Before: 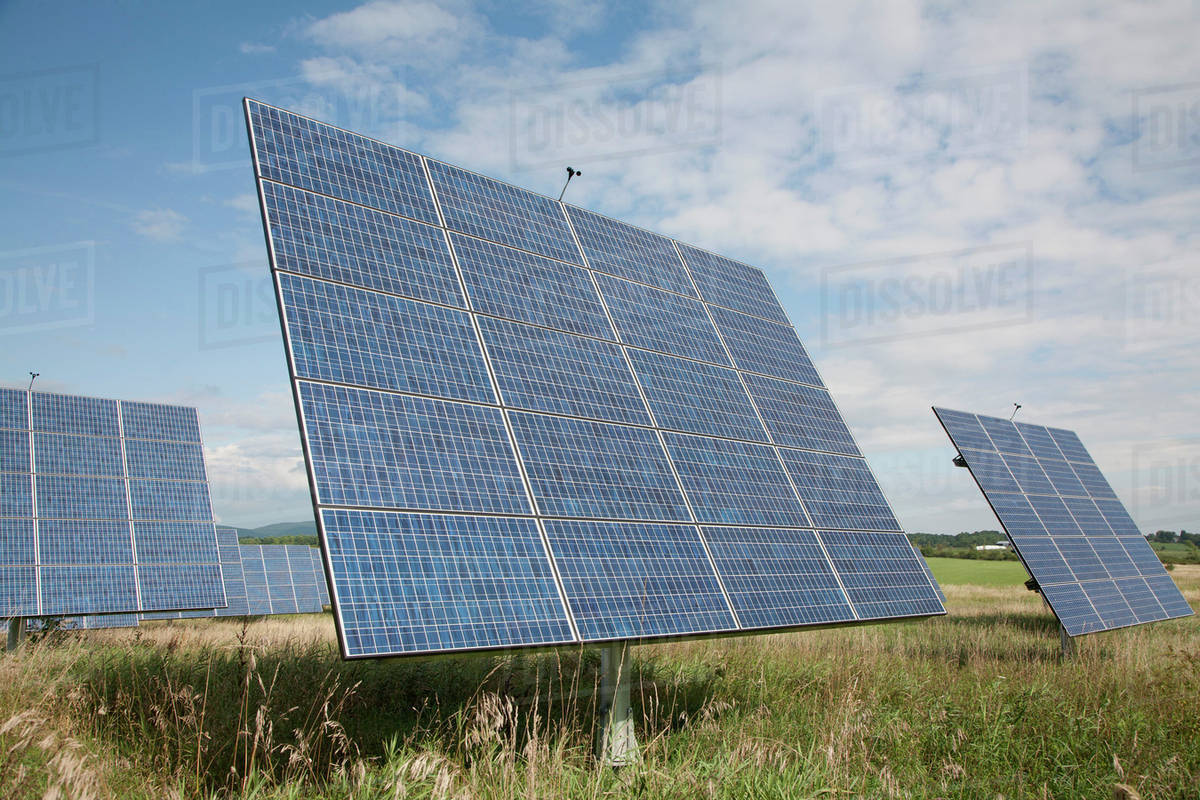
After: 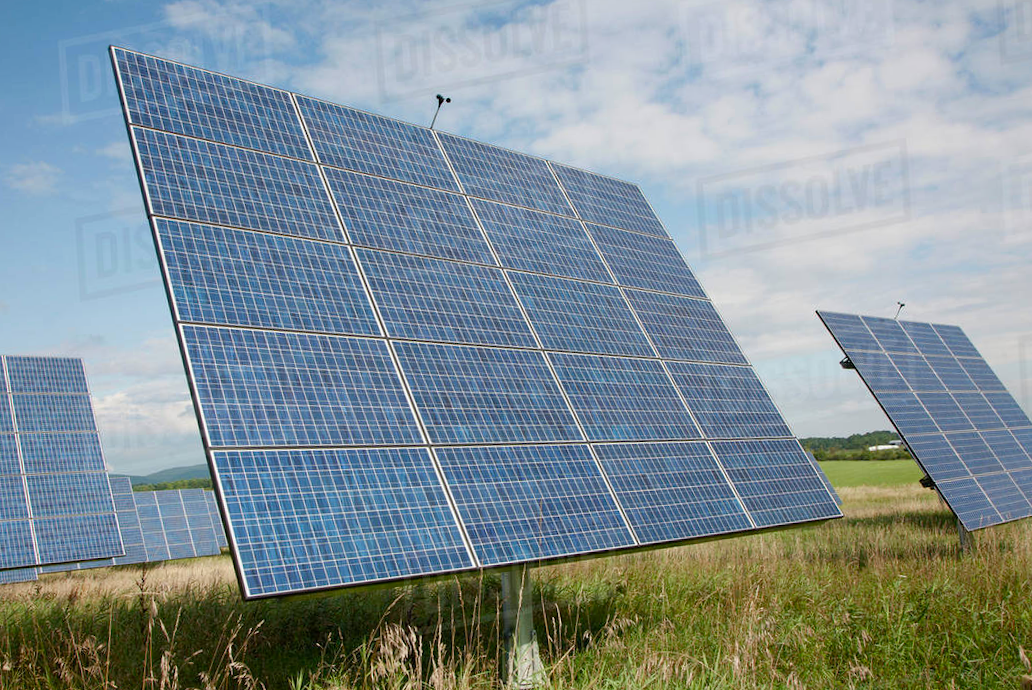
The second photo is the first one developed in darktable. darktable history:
crop and rotate: angle 3.63°, left 5.952%, top 5.7%
color balance rgb: perceptual saturation grading › global saturation 15.561%, perceptual saturation grading › highlights -19.149%, perceptual saturation grading › shadows 19.426%, global vibrance 9.959%
